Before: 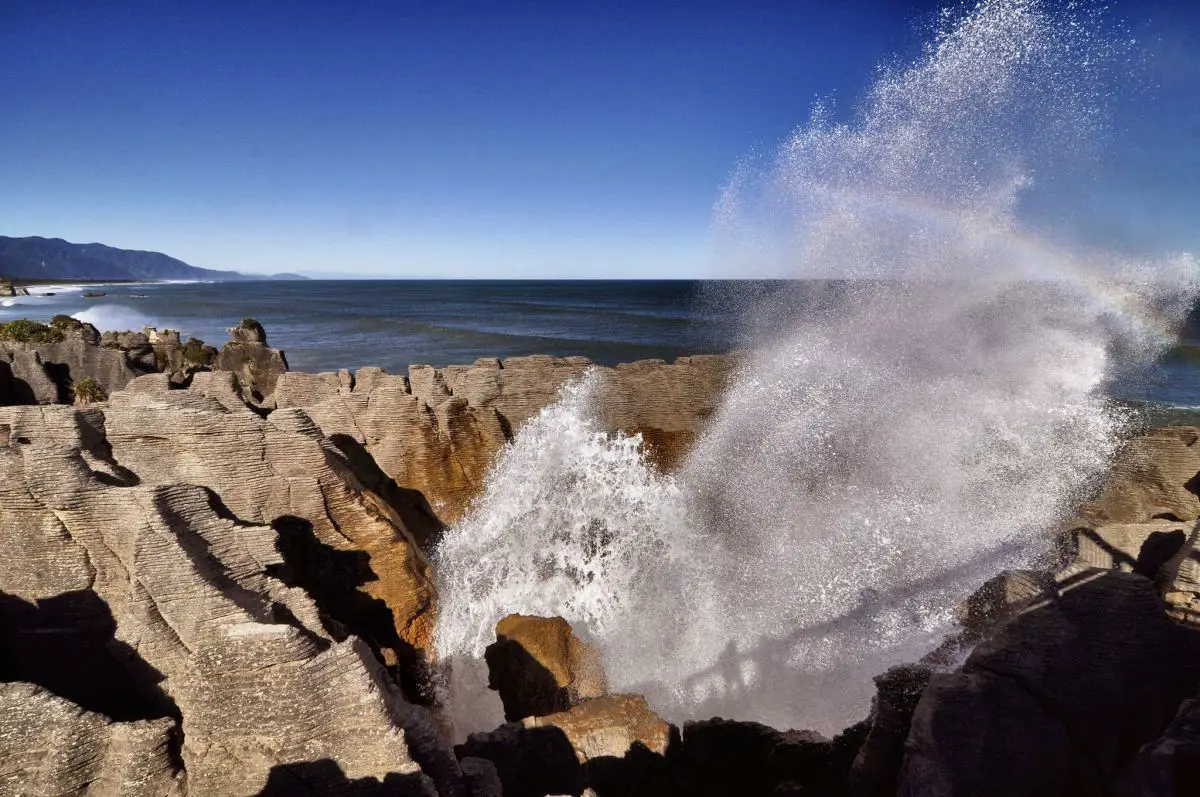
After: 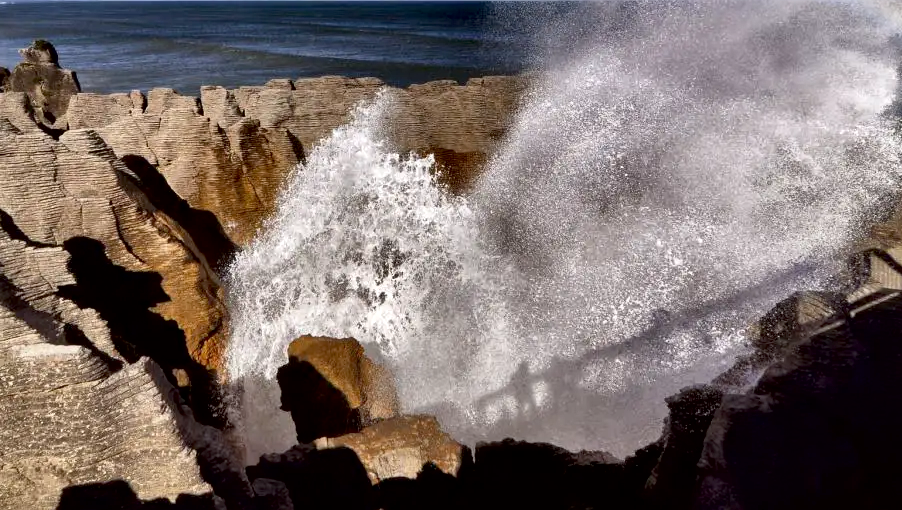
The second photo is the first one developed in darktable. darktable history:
crop and rotate: left 17.391%, top 35.093%, right 7.436%, bottom 0.881%
local contrast: mode bilateral grid, contrast 20, coarseness 49, detail 158%, midtone range 0.2
exposure: black level correction 0.007, compensate highlight preservation false
